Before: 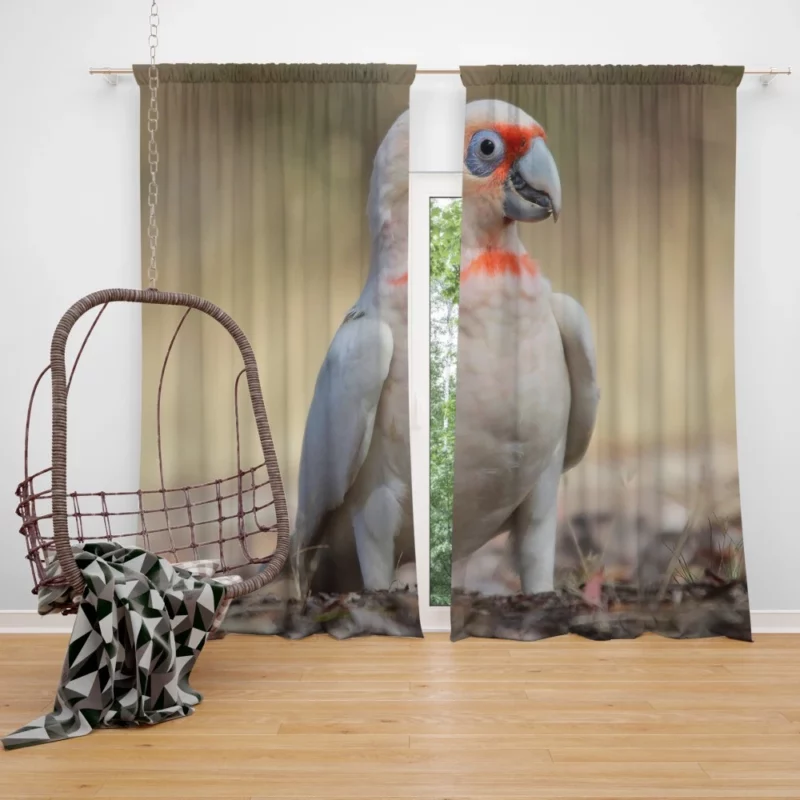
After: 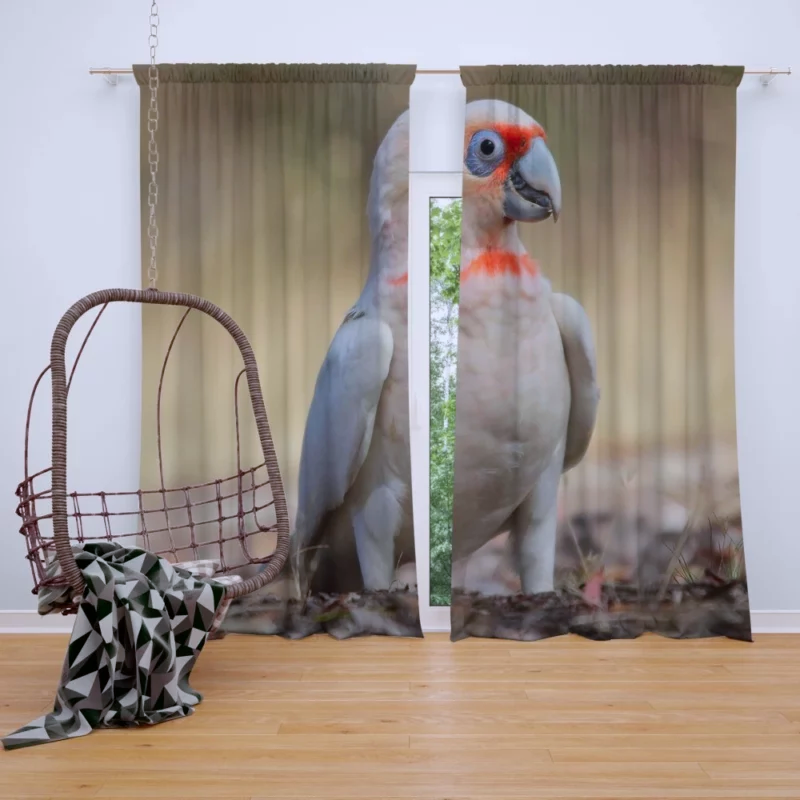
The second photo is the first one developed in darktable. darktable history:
exposure: exposure -0.21 EV, compensate highlight preservation false
contrast brightness saturation: contrast 0.04, saturation 0.16
color calibration: illuminant as shot in camera, x 0.358, y 0.373, temperature 4628.91 K
